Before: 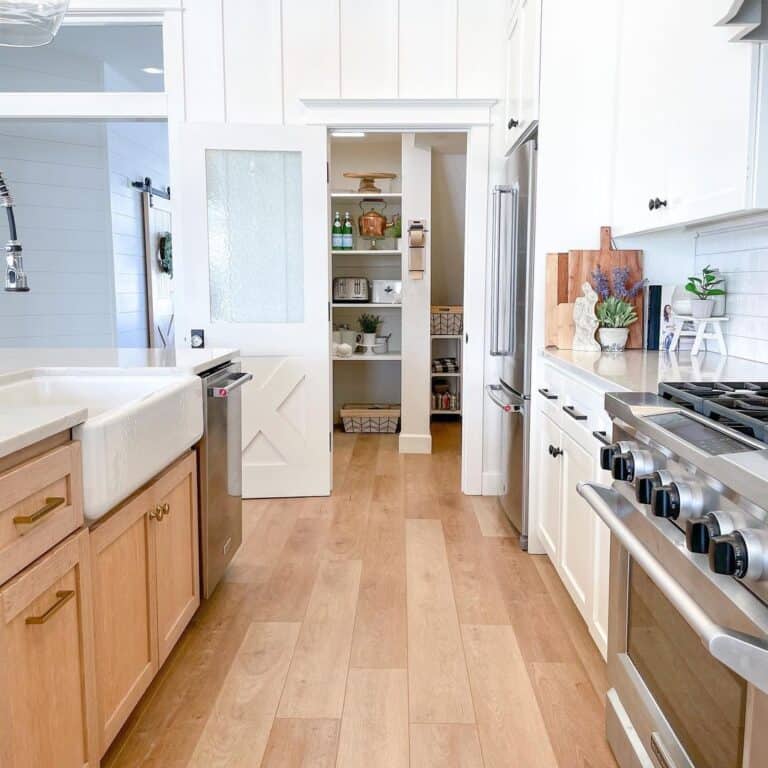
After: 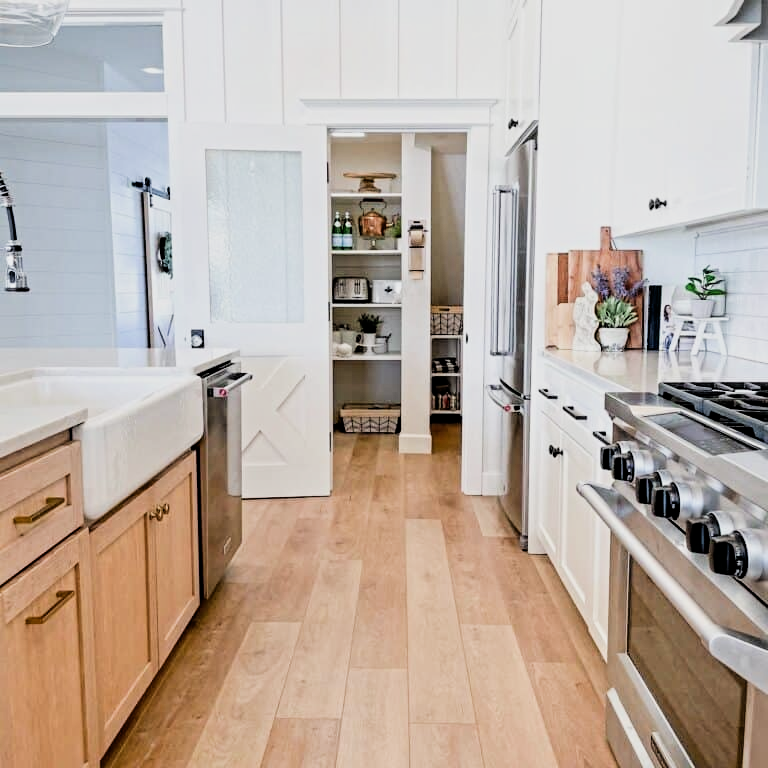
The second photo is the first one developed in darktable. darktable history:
filmic rgb: black relative exposure -5 EV, white relative exposure 3.99 EV, threshold 2.96 EV, hardness 2.9, contrast 1.301, highlights saturation mix -29.68%, enable highlight reconstruction true
contrast equalizer: y [[0.5, 0.501, 0.525, 0.597, 0.58, 0.514], [0.5 ×6], [0.5 ×6], [0 ×6], [0 ×6]]
